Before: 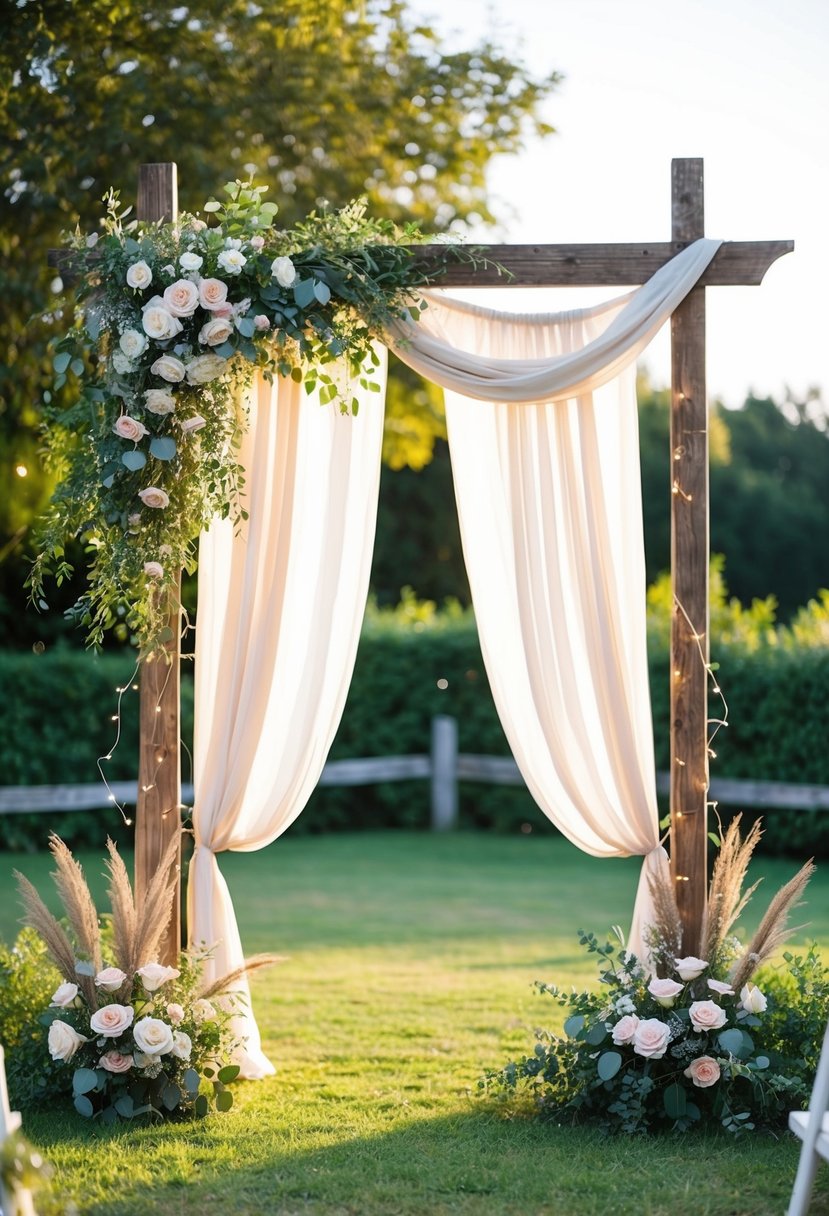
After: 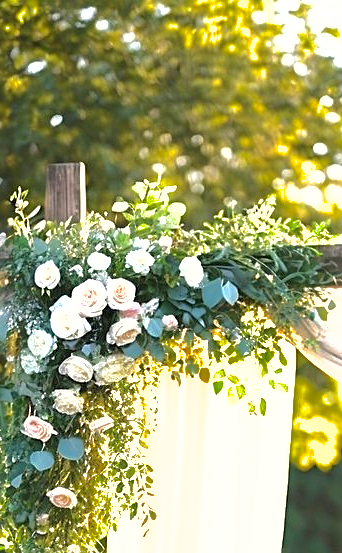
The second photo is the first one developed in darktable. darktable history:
exposure: black level correction 0, exposure 1.341 EV, compensate highlight preservation false
sharpen: on, module defaults
crop and rotate: left 11.149%, top 0.049%, right 47.567%, bottom 54.424%
color correction: highlights b* 3.02
shadows and highlights: shadows 39.65, highlights -59.66
